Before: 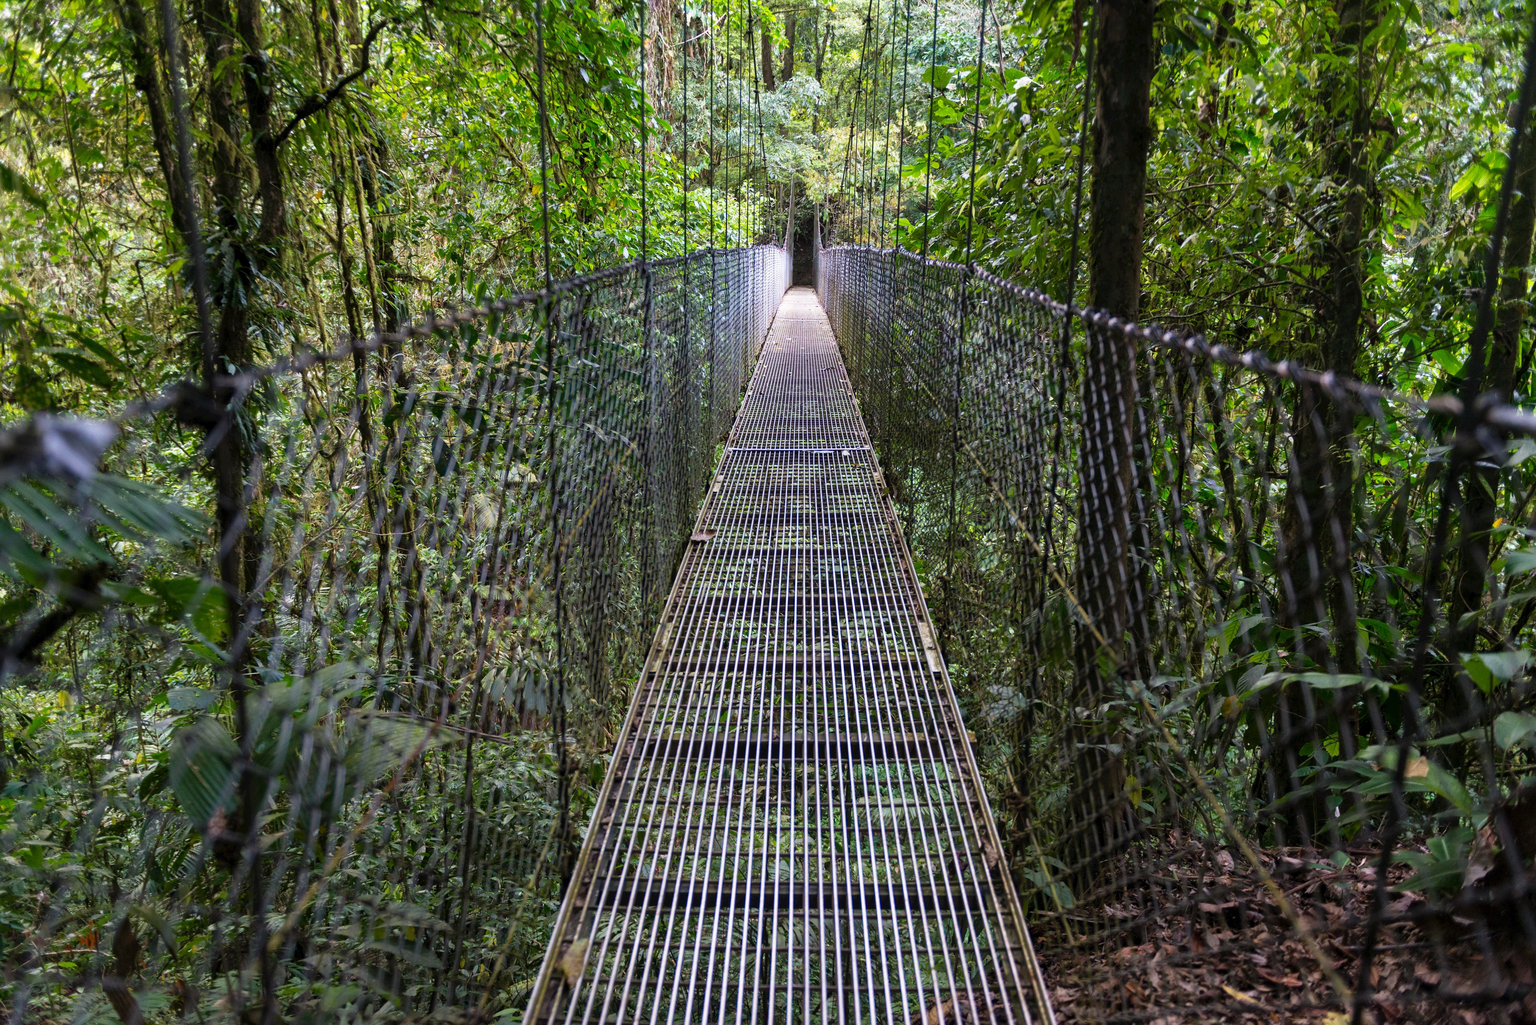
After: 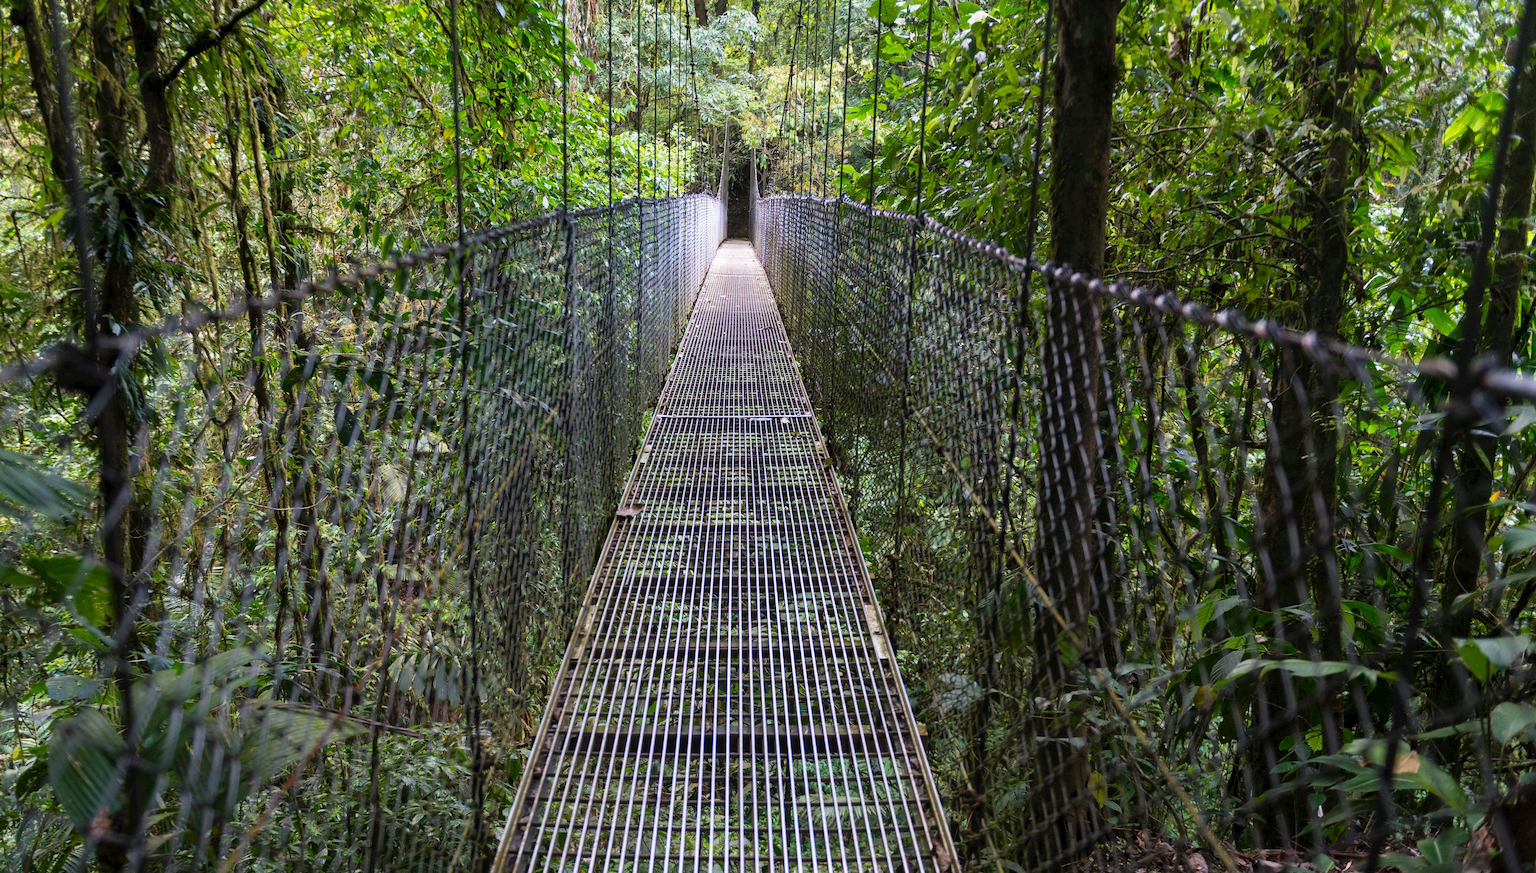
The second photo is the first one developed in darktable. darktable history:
crop: left 8.168%, top 6.564%, bottom 15.202%
